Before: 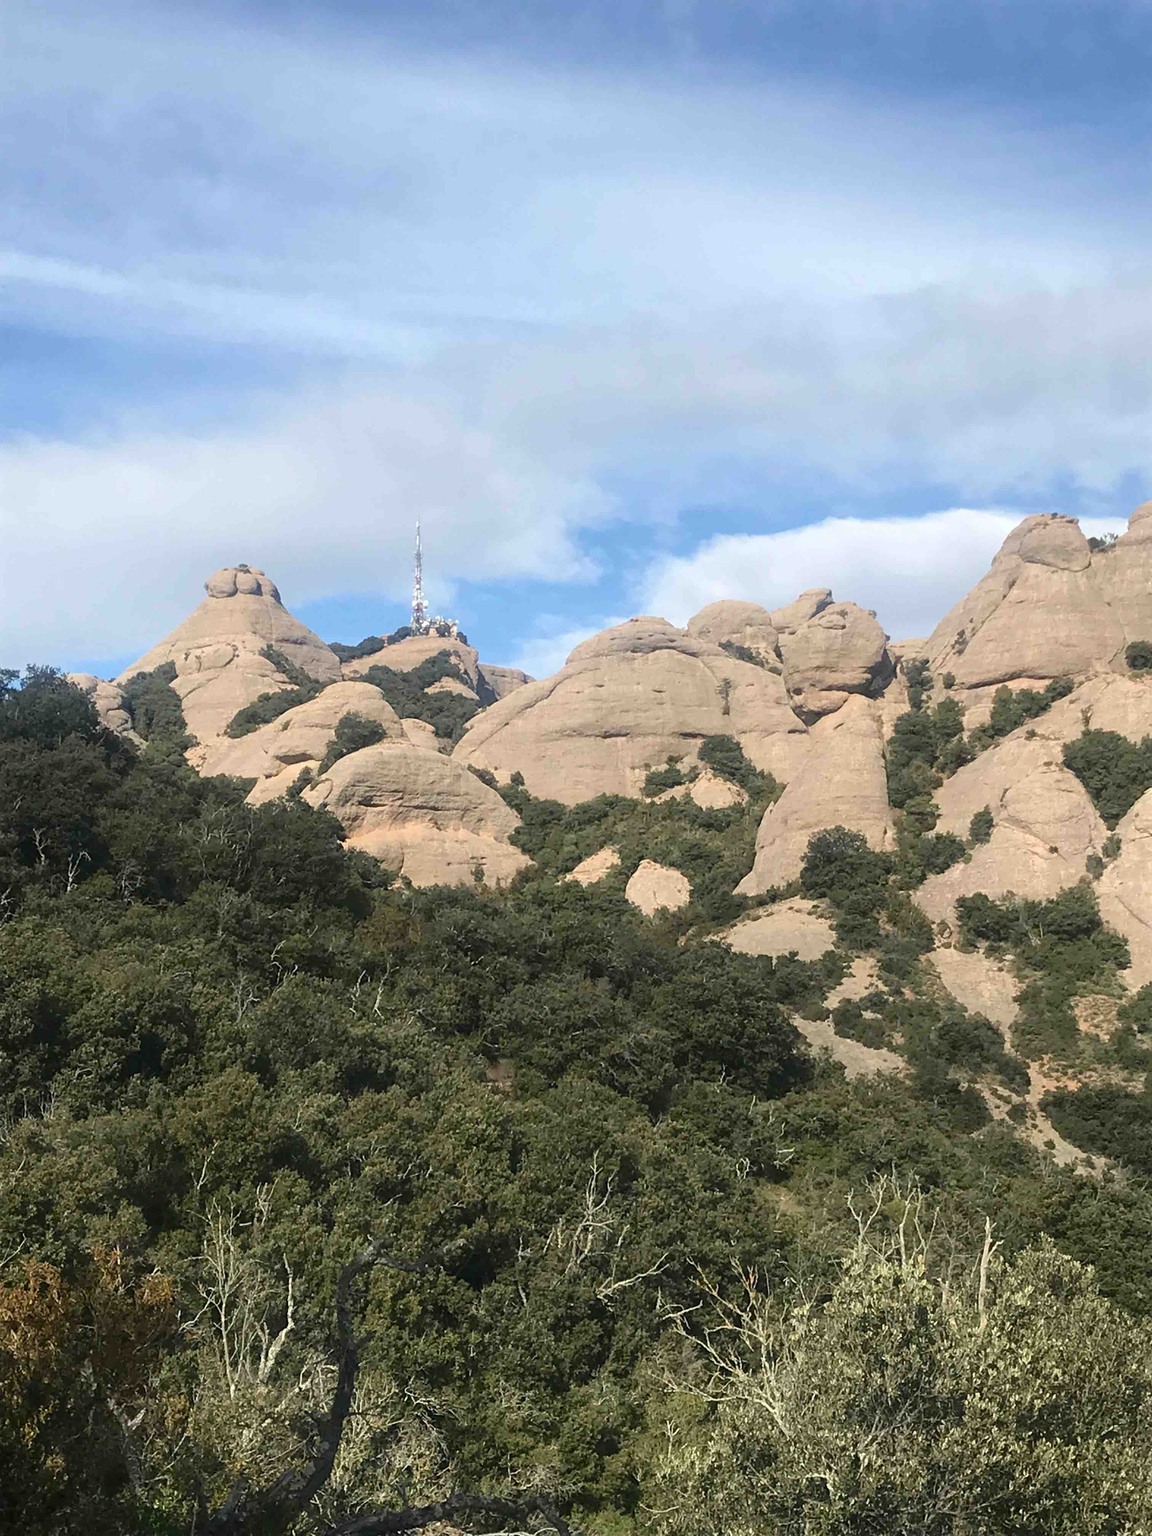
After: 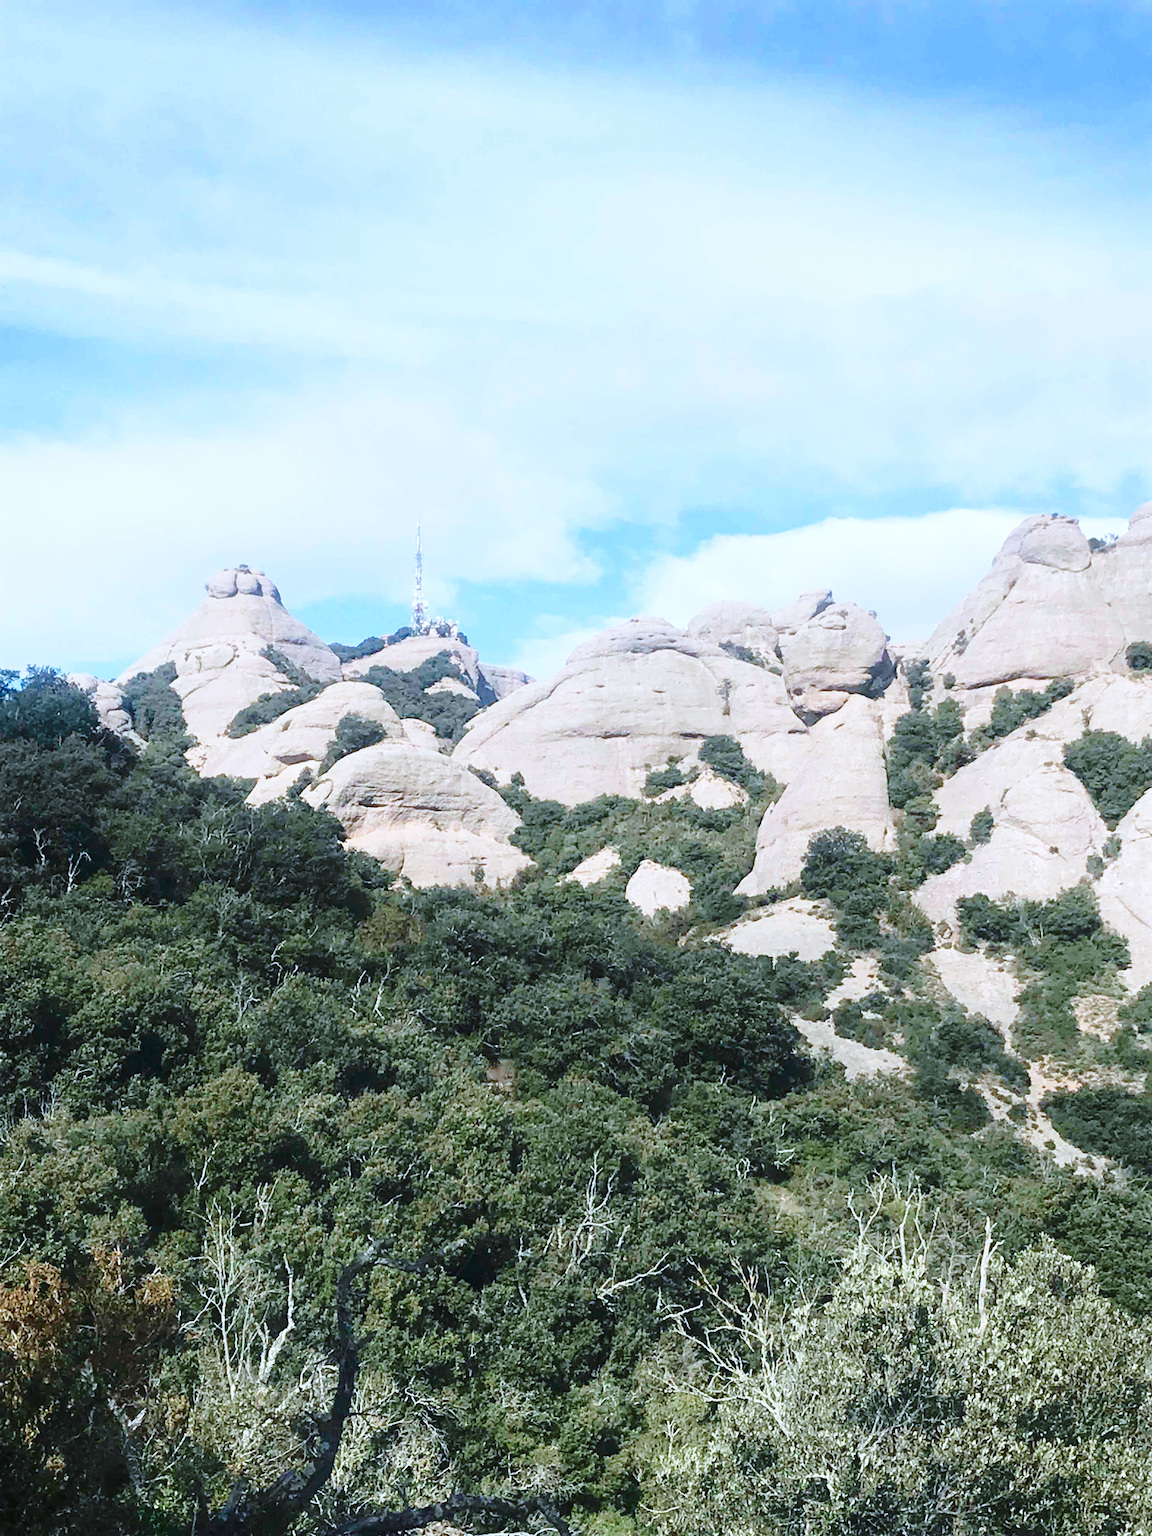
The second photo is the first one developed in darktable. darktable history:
color calibration: illuminant as shot in camera, x 0.378, y 0.381, temperature 4093.13 K, saturation algorithm version 1 (2020)
base curve: curves: ch0 [(0, 0) (0.028, 0.03) (0.121, 0.232) (0.46, 0.748) (0.859, 0.968) (1, 1)], preserve colors none
color correction: highlights a* -0.137, highlights b* -5.91, shadows a* -0.137, shadows b* -0.137
